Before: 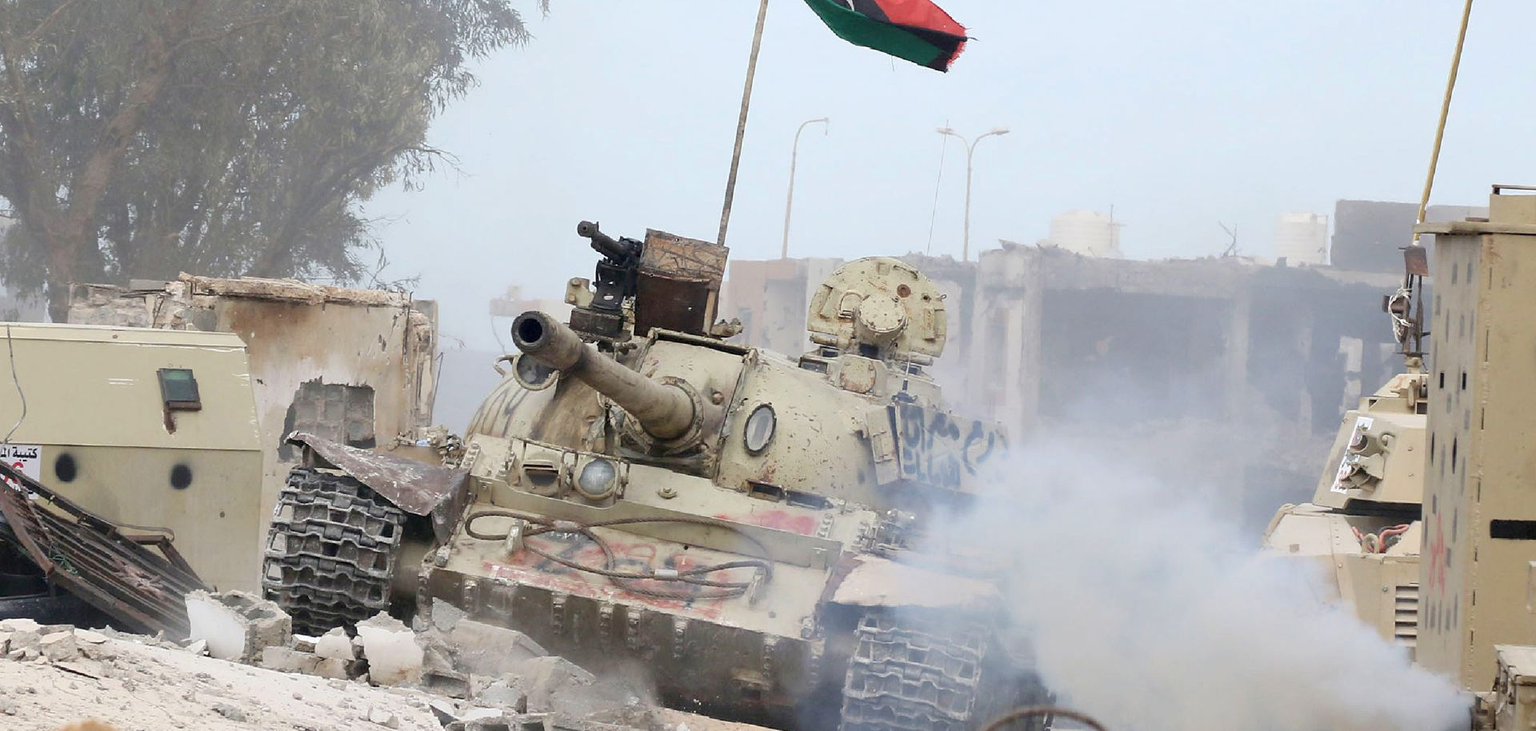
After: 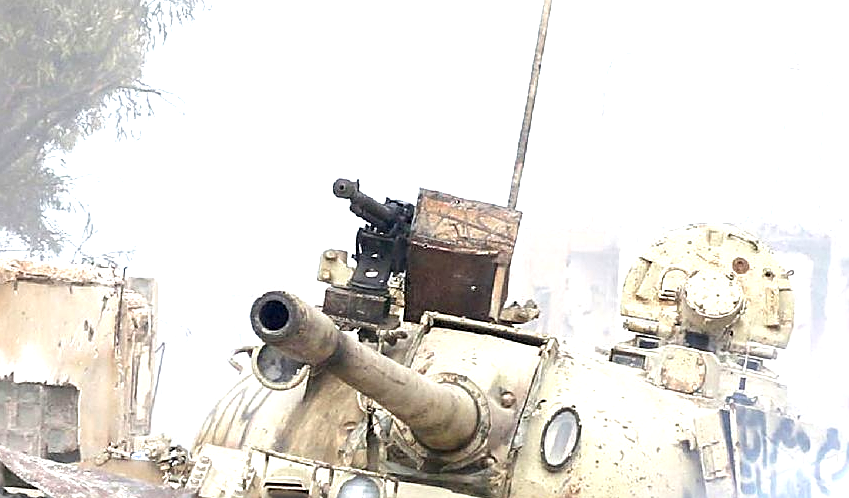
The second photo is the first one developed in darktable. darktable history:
sharpen: on, module defaults
crop: left 20.265%, top 10.797%, right 35.47%, bottom 34.698%
exposure: black level correction 0, exposure 1.103 EV, compensate highlight preservation false
tone equalizer: edges refinement/feathering 500, mask exposure compensation -1.57 EV, preserve details no
